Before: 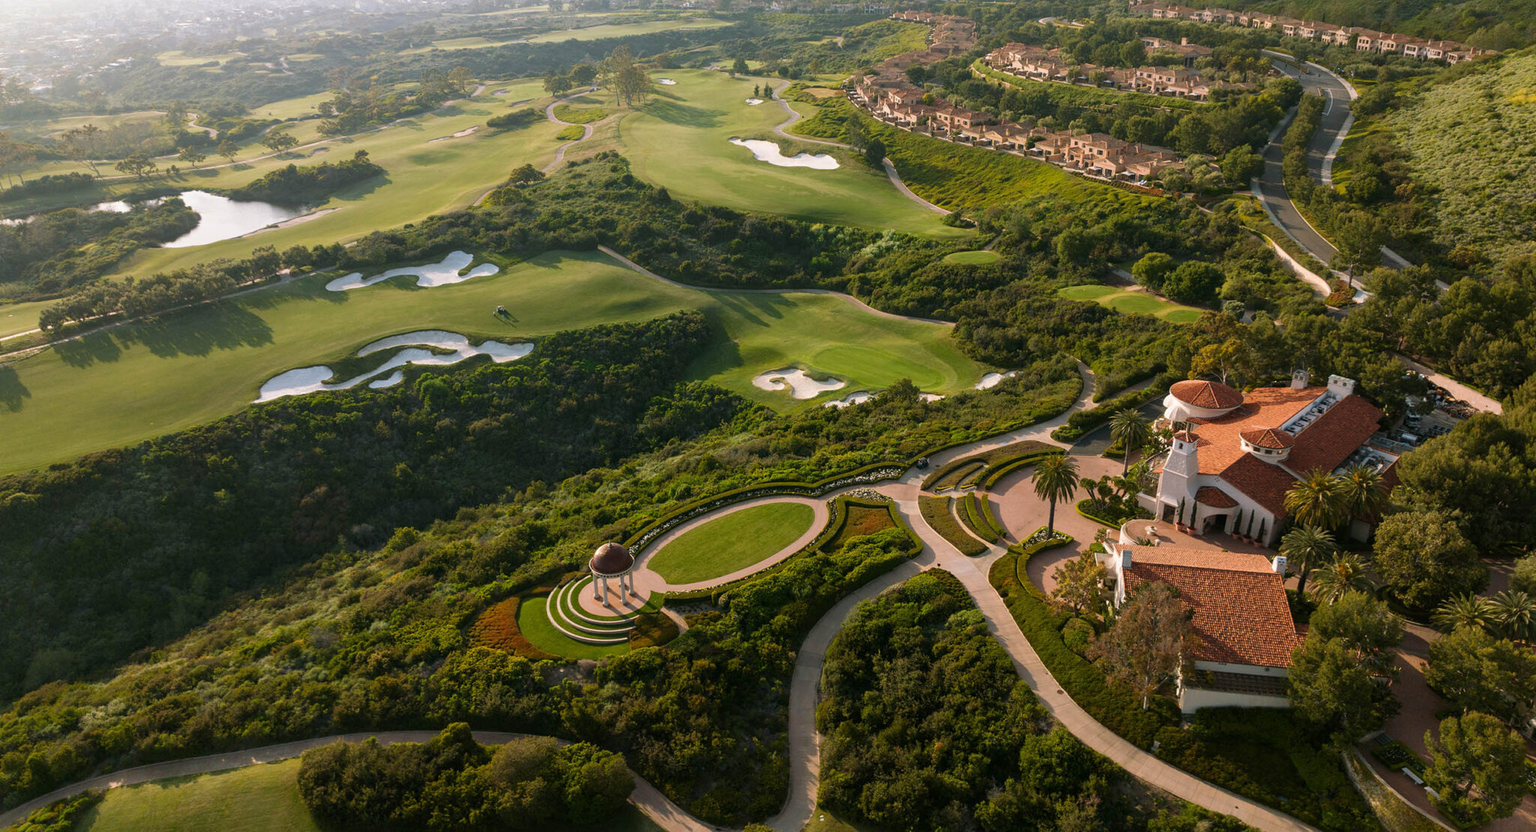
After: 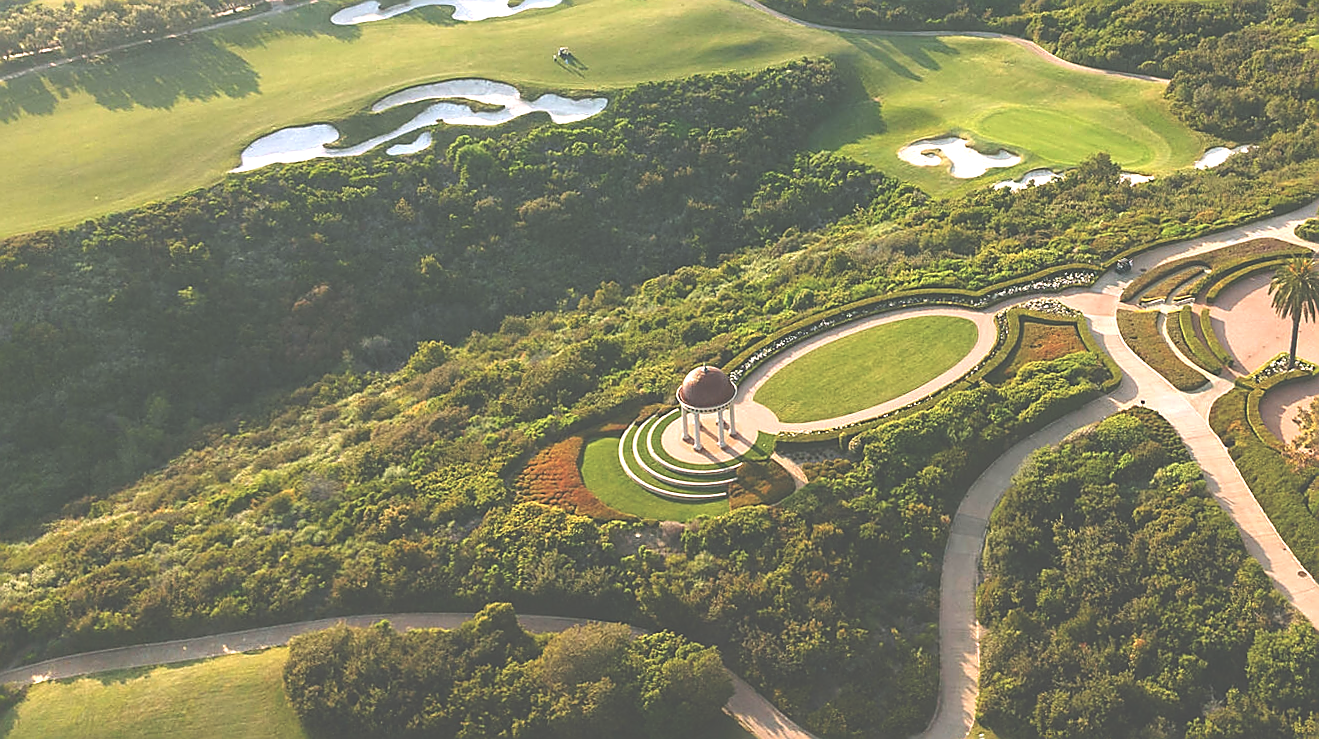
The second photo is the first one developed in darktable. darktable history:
crop and rotate: angle -0.861°, left 3.951%, top 31.495%, right 29.86%
sharpen: radius 1.363, amount 1.261, threshold 0.677
exposure: black level correction -0.024, exposure 1.397 EV, compensate exposure bias true, compensate highlight preservation false
color balance rgb: power › hue 328.44°, highlights gain › luminance 1.287%, highlights gain › chroma 0.48%, highlights gain › hue 43.35°, global offset › luminance 0.521%, perceptual saturation grading › global saturation -4.204%, contrast -10.369%
